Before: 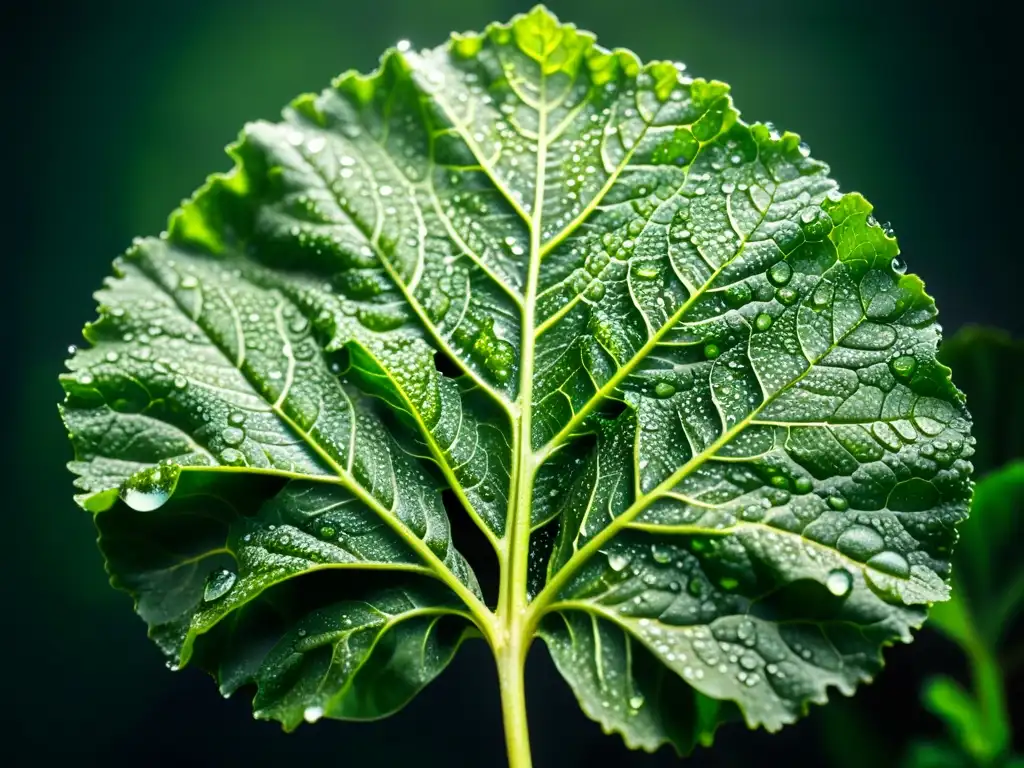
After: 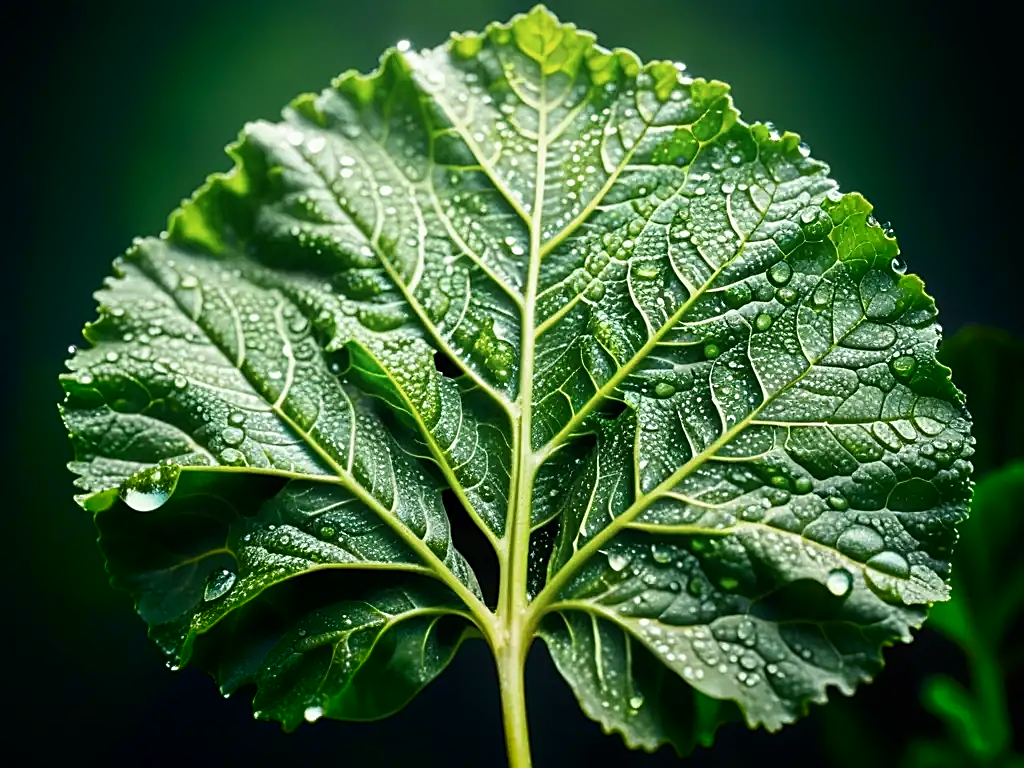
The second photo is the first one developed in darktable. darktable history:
color zones: curves: ch0 [(0, 0.5) (0.143, 0.5) (0.286, 0.456) (0.429, 0.5) (0.571, 0.5) (0.714, 0.5) (0.857, 0.5) (1, 0.5)]; ch1 [(0, 0.5) (0.143, 0.5) (0.286, 0.422) (0.429, 0.5) (0.571, 0.5) (0.714, 0.5) (0.857, 0.5) (1, 0.5)]
sharpen: on, module defaults
shadows and highlights: shadows -55.31, highlights 87.25, soften with gaussian
